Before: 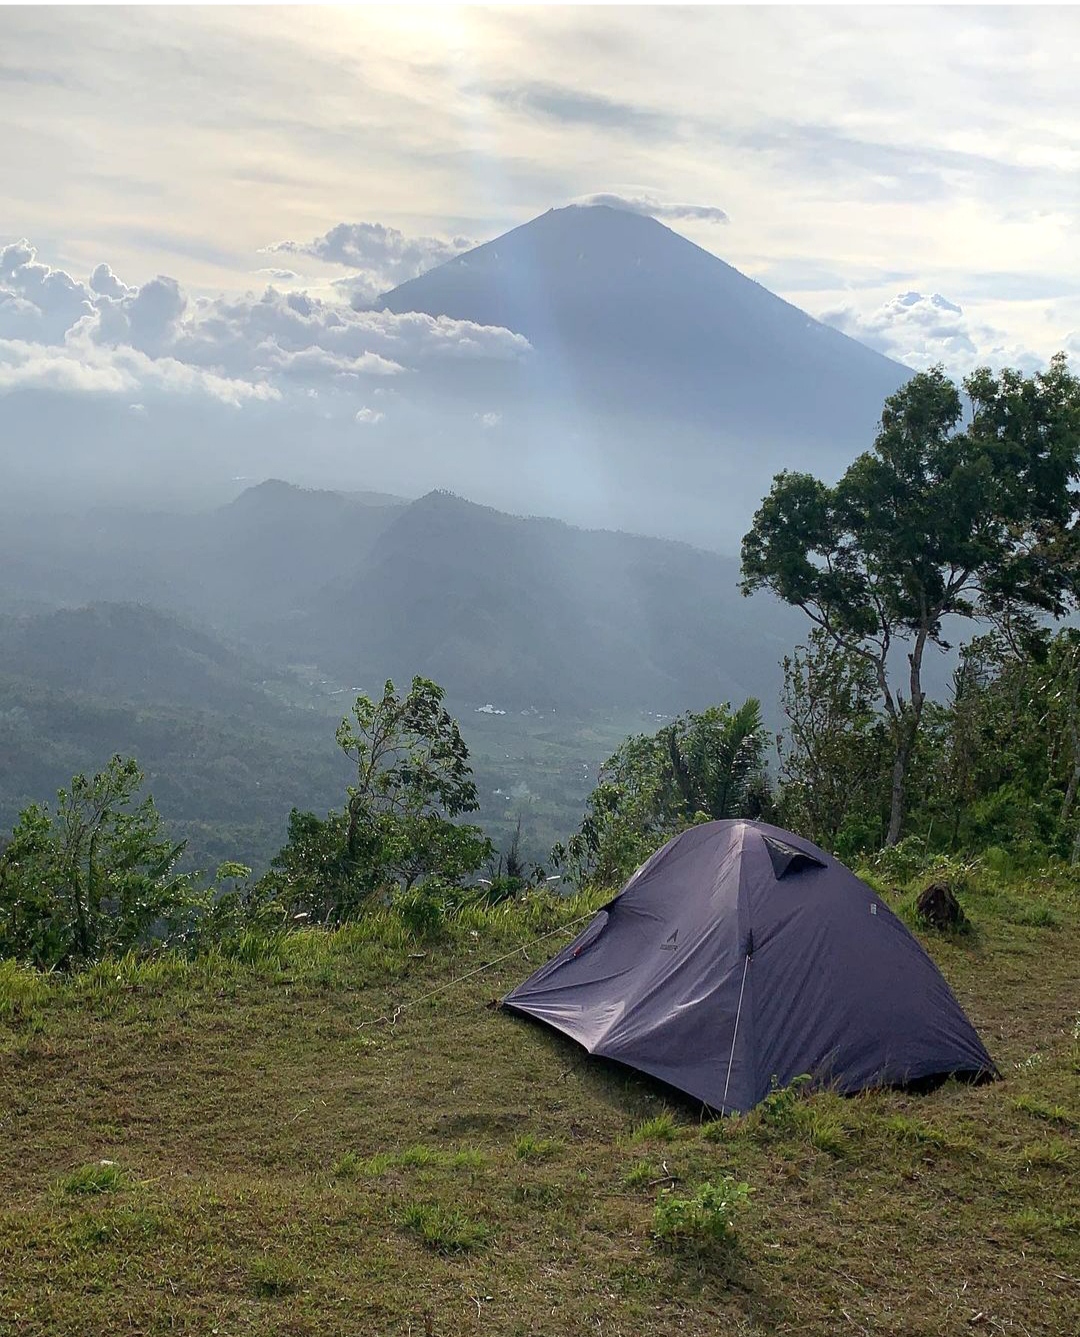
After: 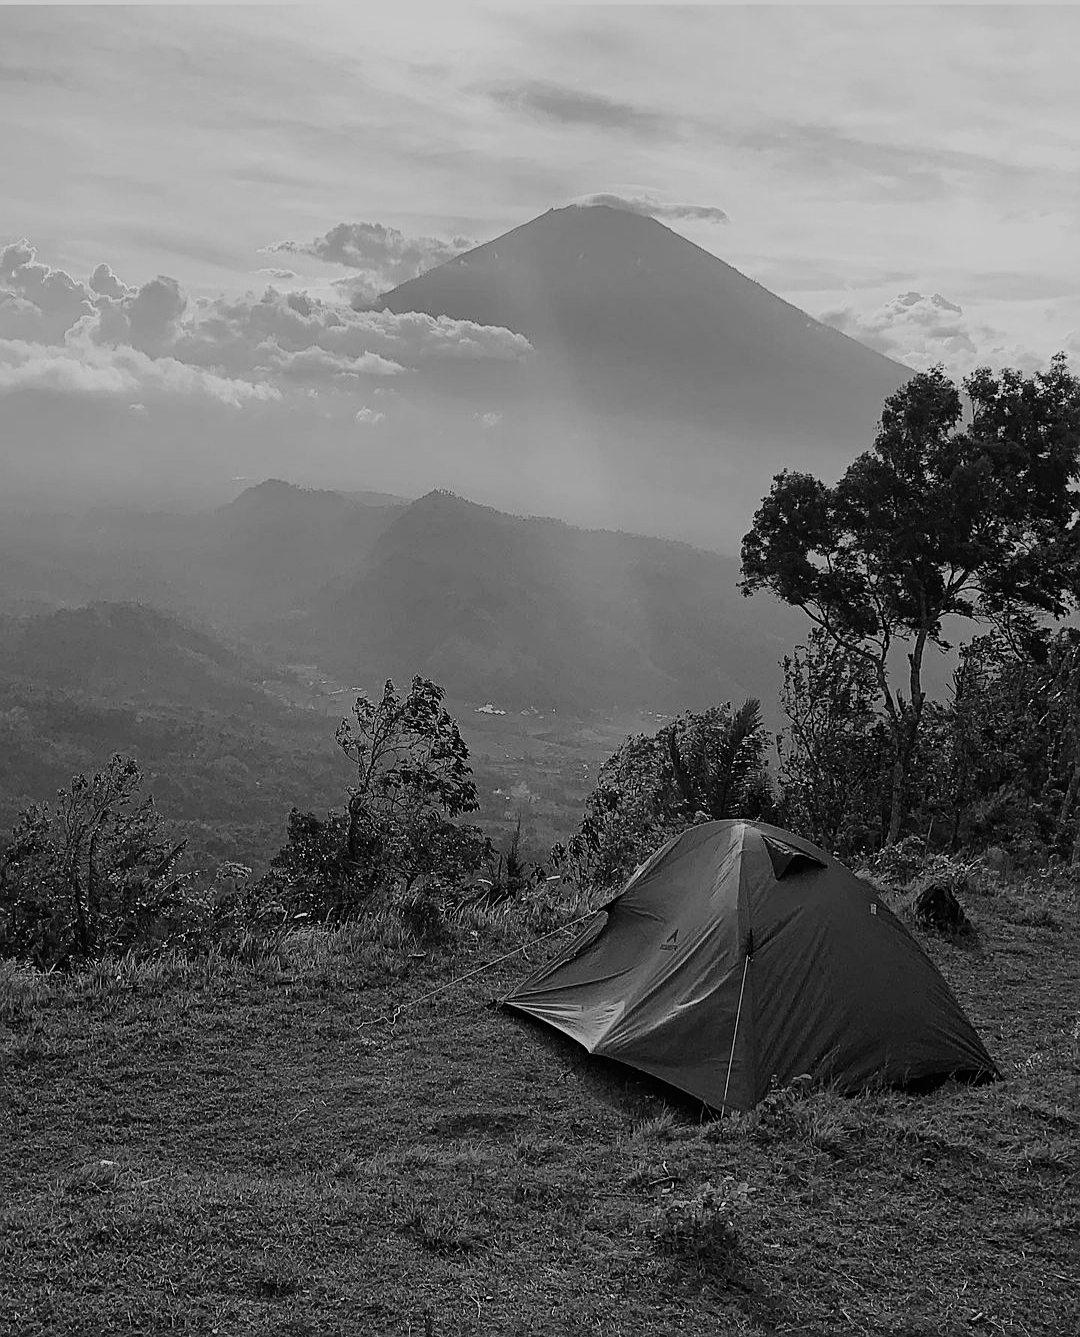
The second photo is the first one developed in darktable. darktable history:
monochrome: a 73.58, b 64.21
exposure: black level correction -0.015, exposure -0.5 EV, compensate highlight preservation false
filmic rgb: black relative exposure -7.5 EV, white relative exposure 5 EV, hardness 3.31, contrast 1.3, contrast in shadows safe
sharpen: amount 0.478
local contrast: mode bilateral grid, contrast 20, coarseness 50, detail 120%, midtone range 0.2
